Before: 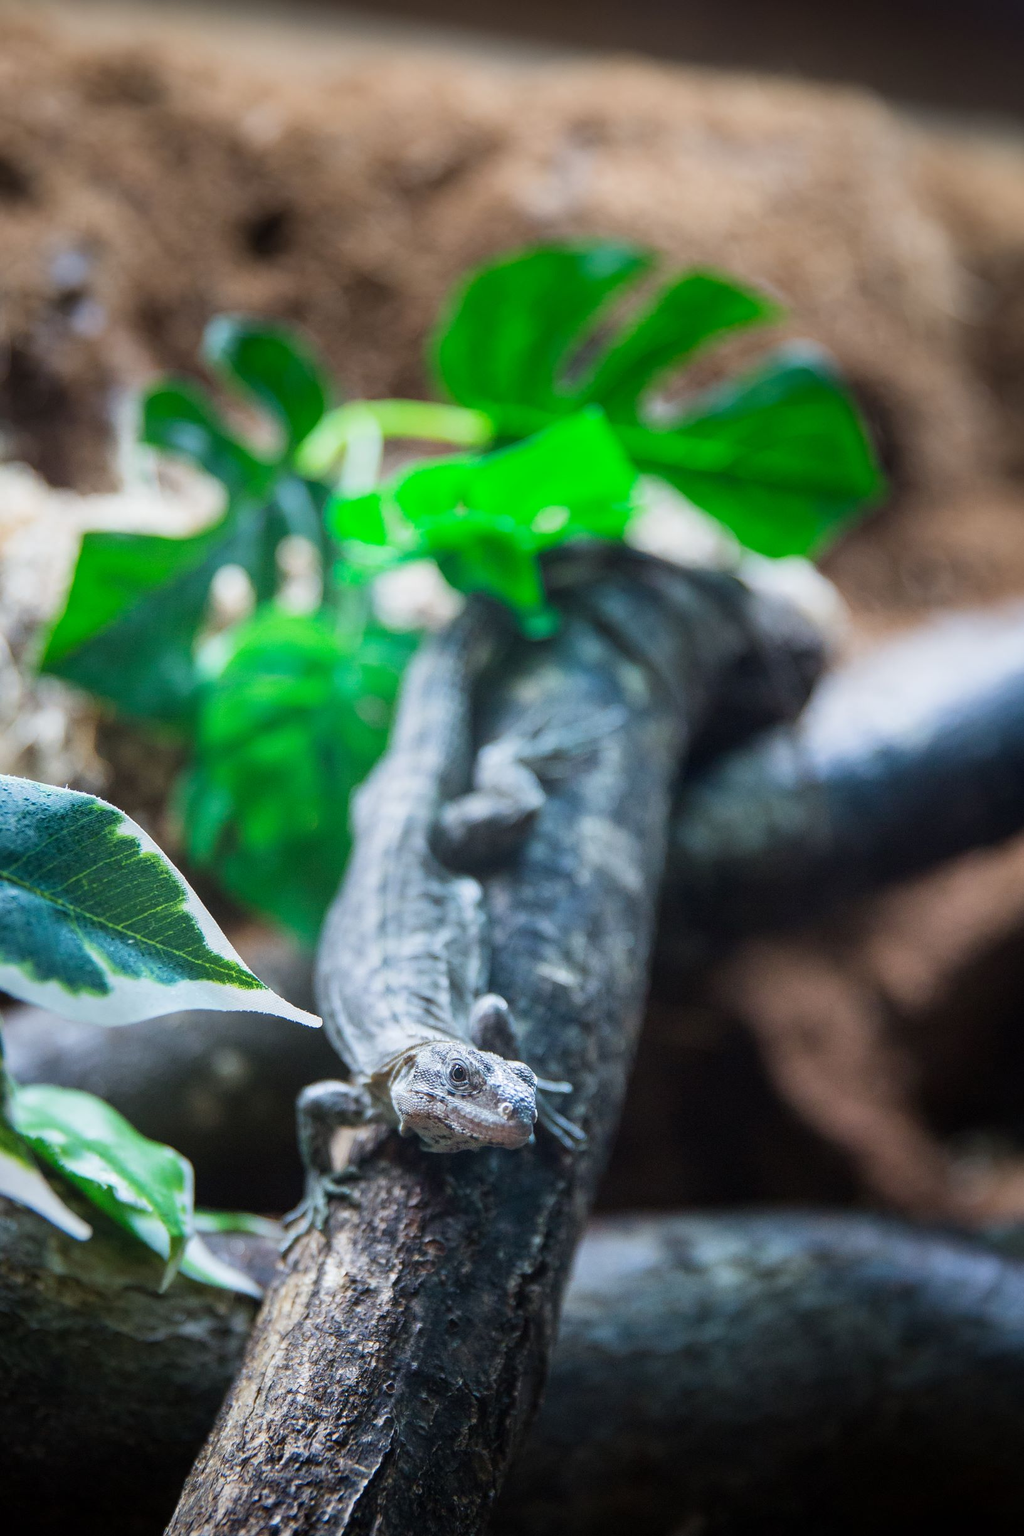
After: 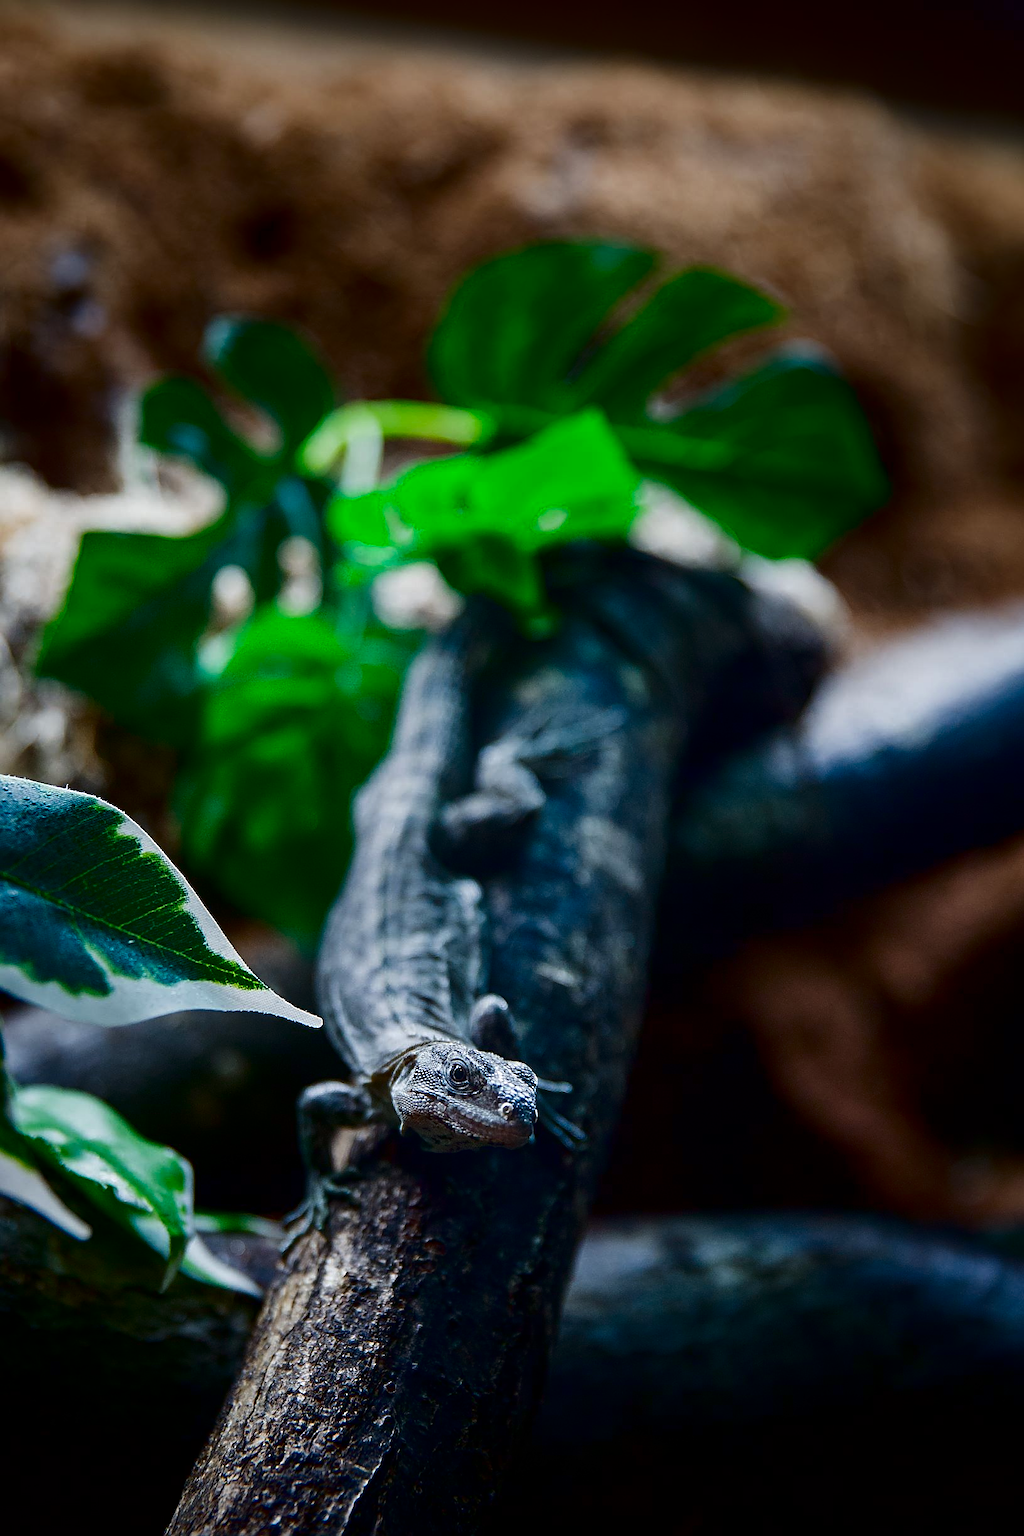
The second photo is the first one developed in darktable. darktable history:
contrast brightness saturation: contrast 0.09, brightness -0.59, saturation 0.17
sharpen: on, module defaults
